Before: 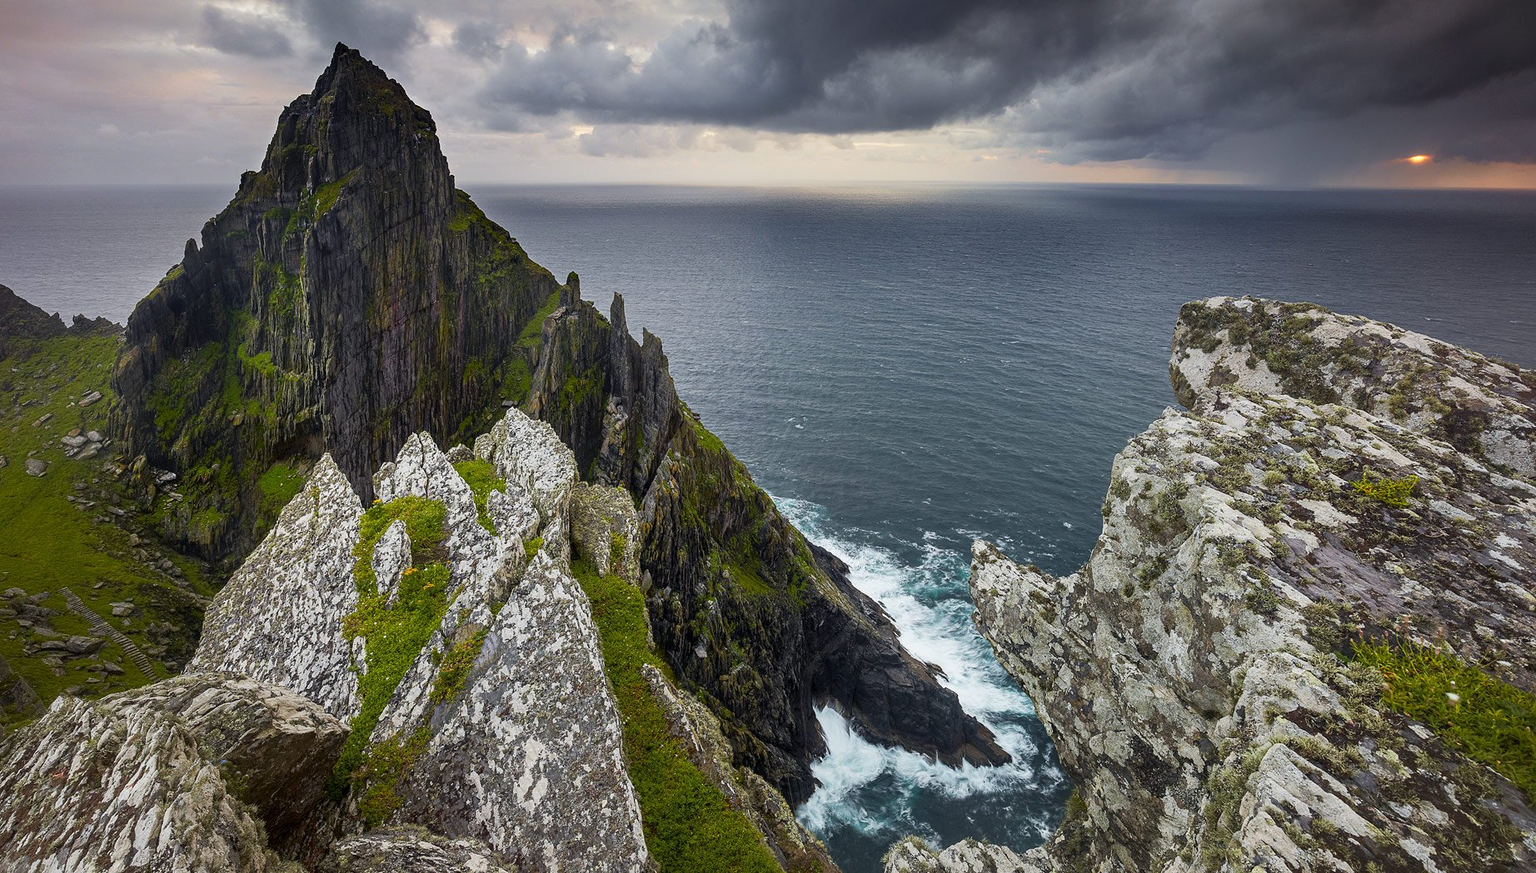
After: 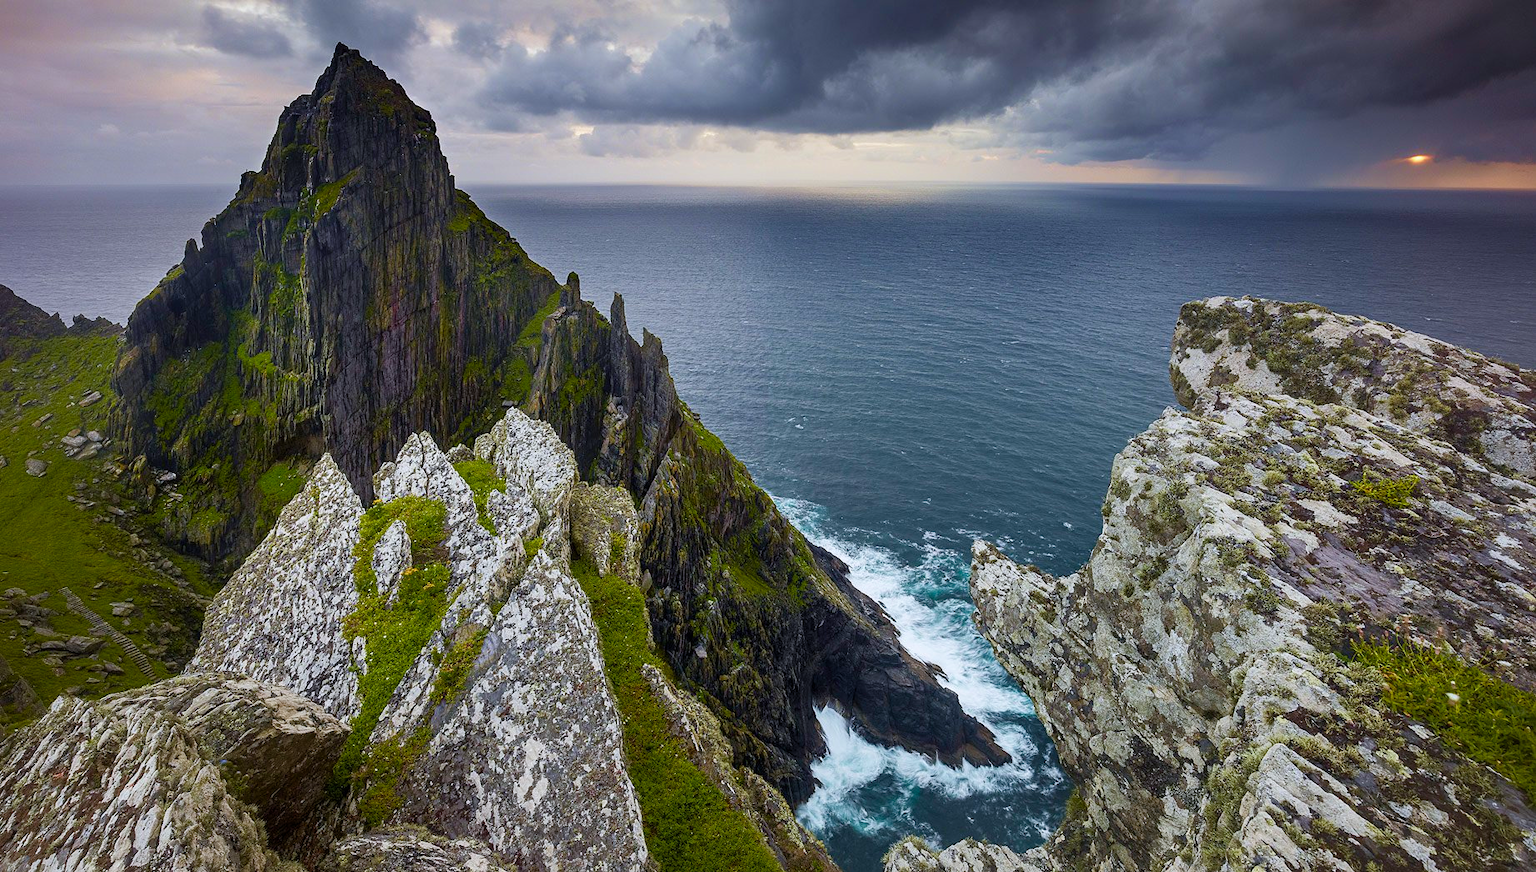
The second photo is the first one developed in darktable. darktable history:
velvia: on, module defaults
color zones: curves: ch1 [(0, 0.469) (0.001, 0.469) (0.12, 0.446) (0.248, 0.469) (0.5, 0.5) (0.748, 0.5) (0.999, 0.469) (1, 0.469)]
color balance rgb: perceptual saturation grading › global saturation 20%, perceptual saturation grading › highlights -25%, perceptual saturation grading › shadows 25%
white balance: red 0.983, blue 1.036
